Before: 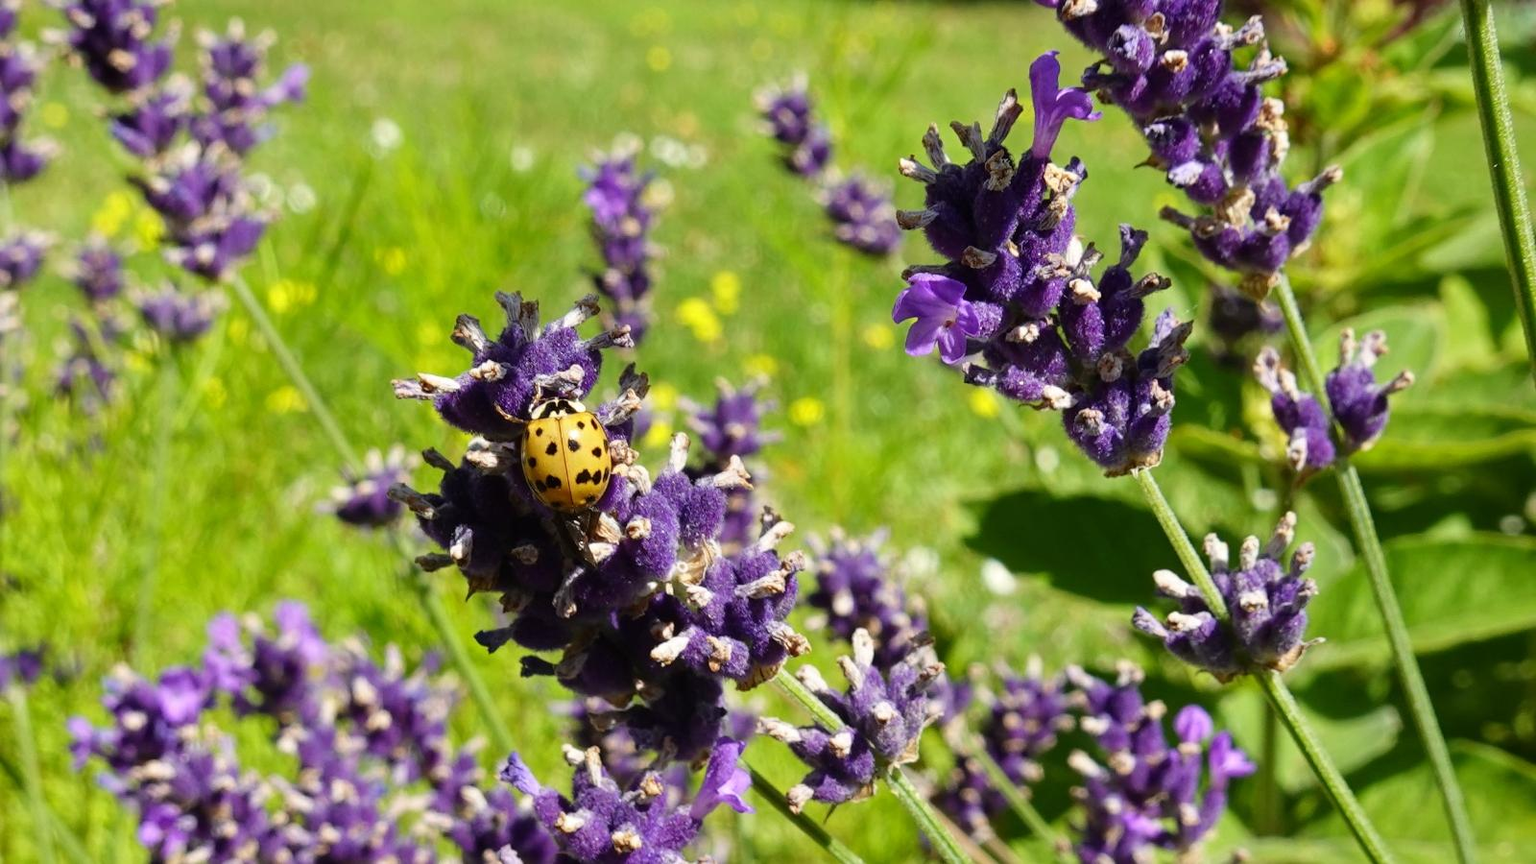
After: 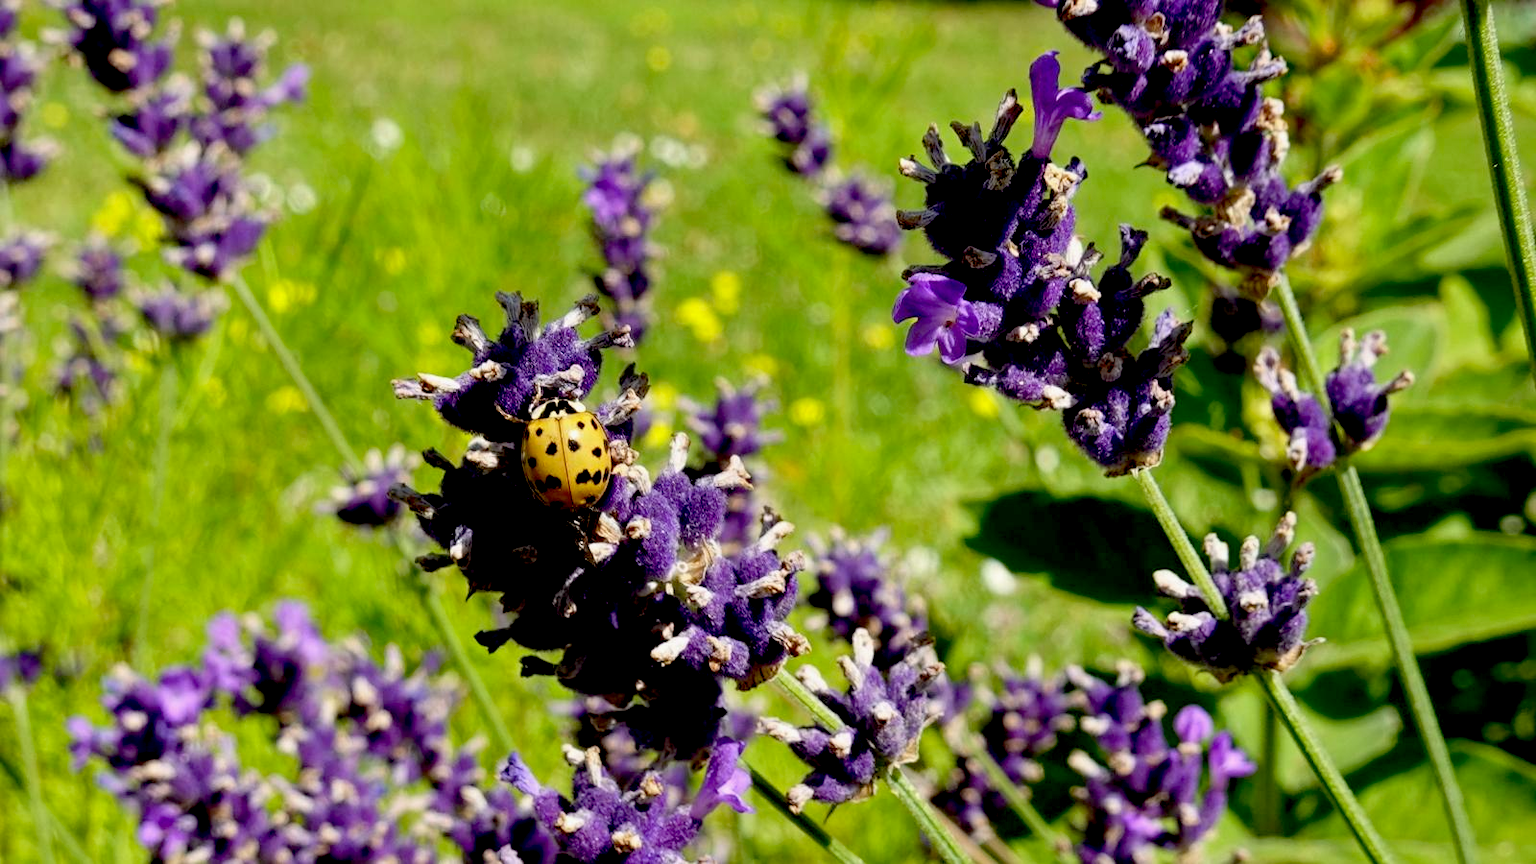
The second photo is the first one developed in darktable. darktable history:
exposure: black level correction 0.029, exposure -0.073 EV, compensate highlight preservation false
